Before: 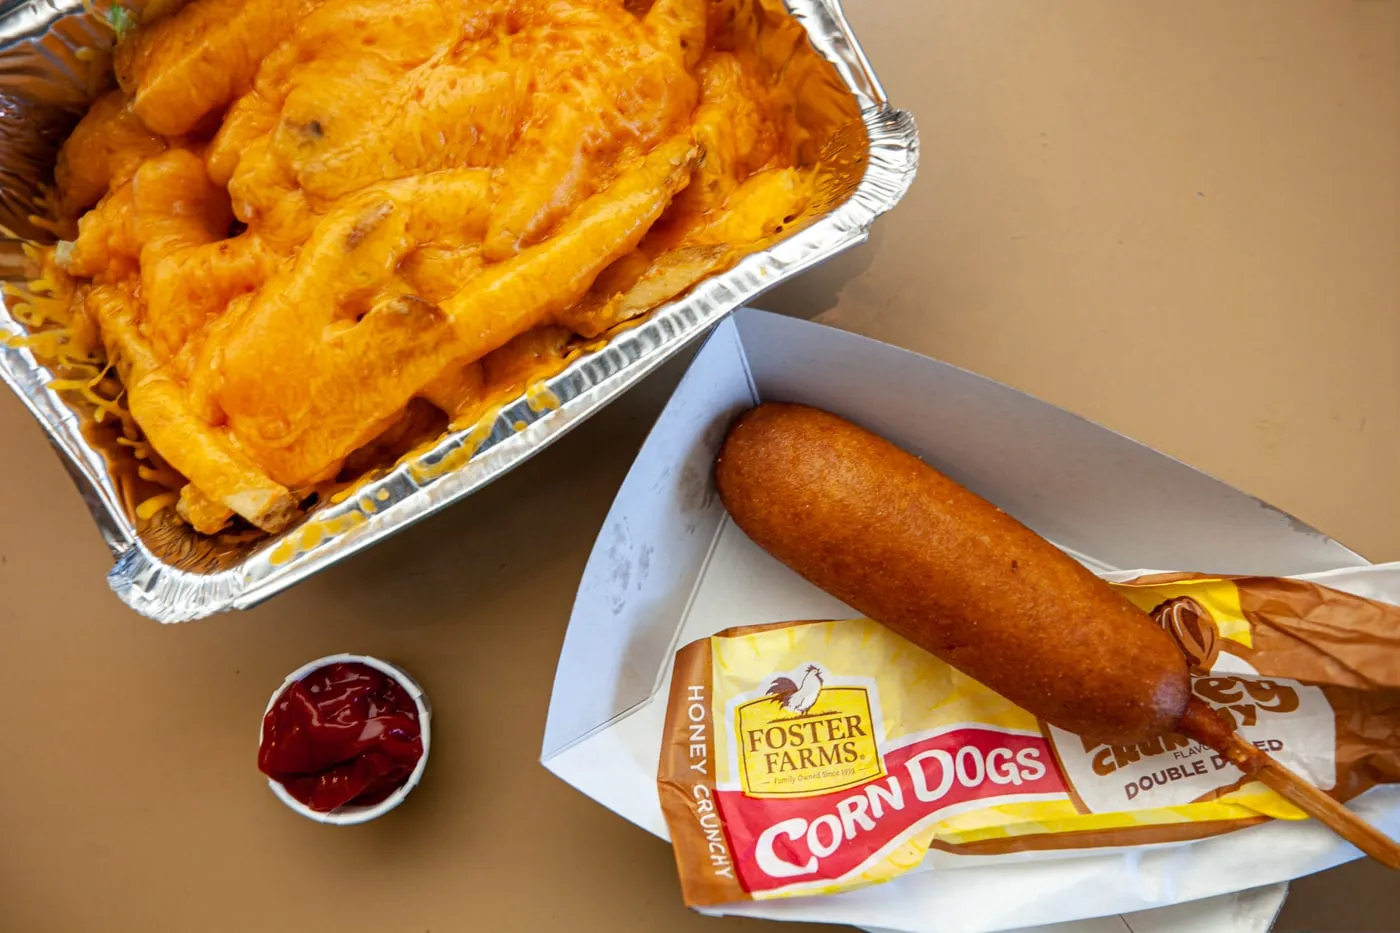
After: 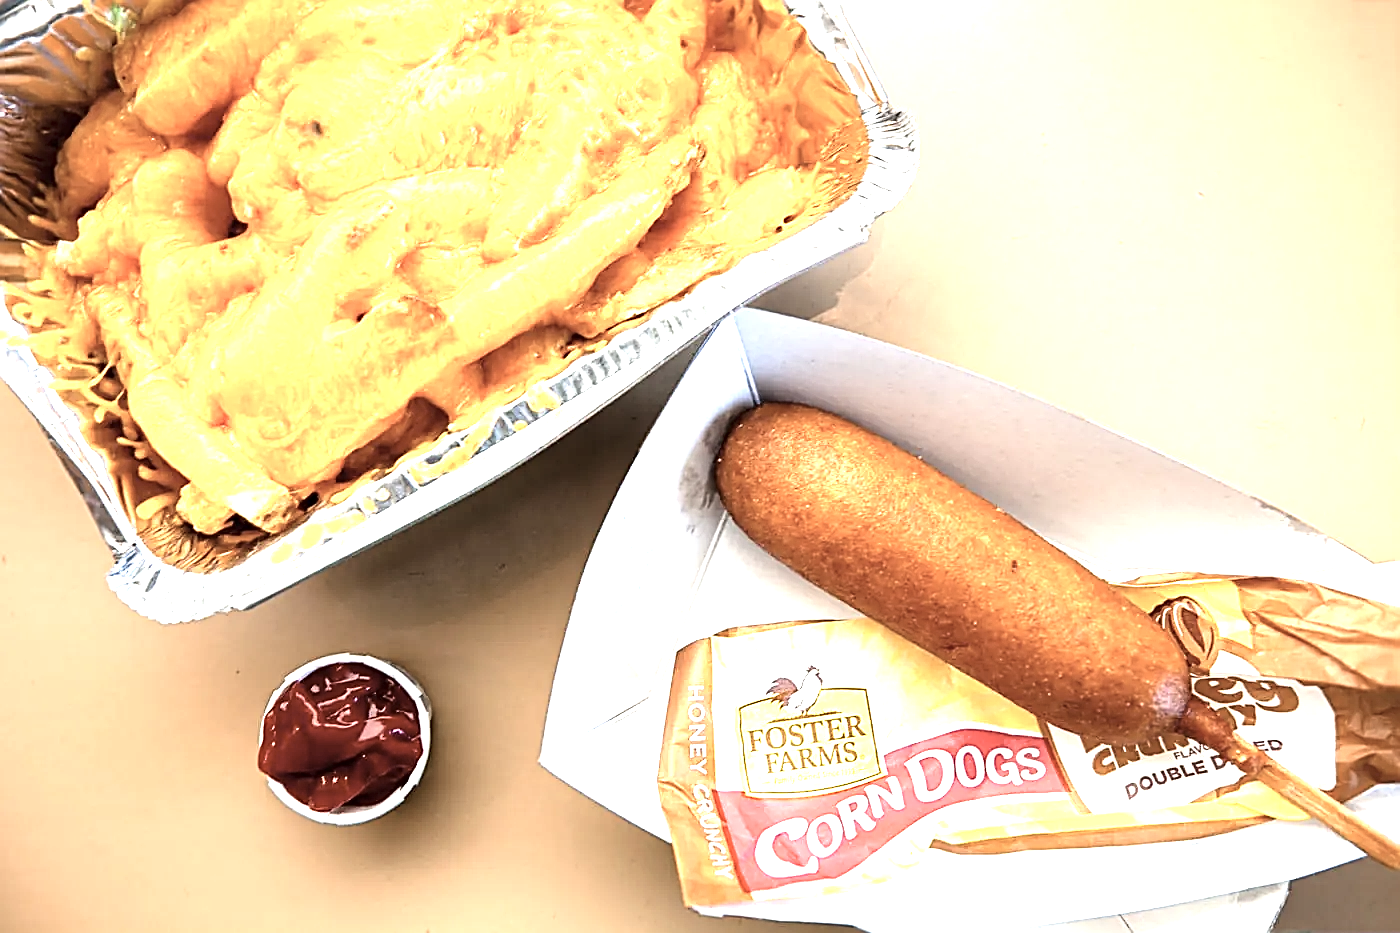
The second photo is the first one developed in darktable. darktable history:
contrast brightness saturation: contrast 0.098, saturation -0.376
exposure: black level correction 0, exposure 1.199 EV, compensate exposure bias true, compensate highlight preservation false
sharpen: amount 0.904
tone equalizer: -8 EV -0.79 EV, -7 EV -0.738 EV, -6 EV -0.602 EV, -5 EV -0.361 EV, -3 EV 0.376 EV, -2 EV 0.6 EV, -1 EV 0.695 EV, +0 EV 0.737 EV, mask exposure compensation -0.489 EV
